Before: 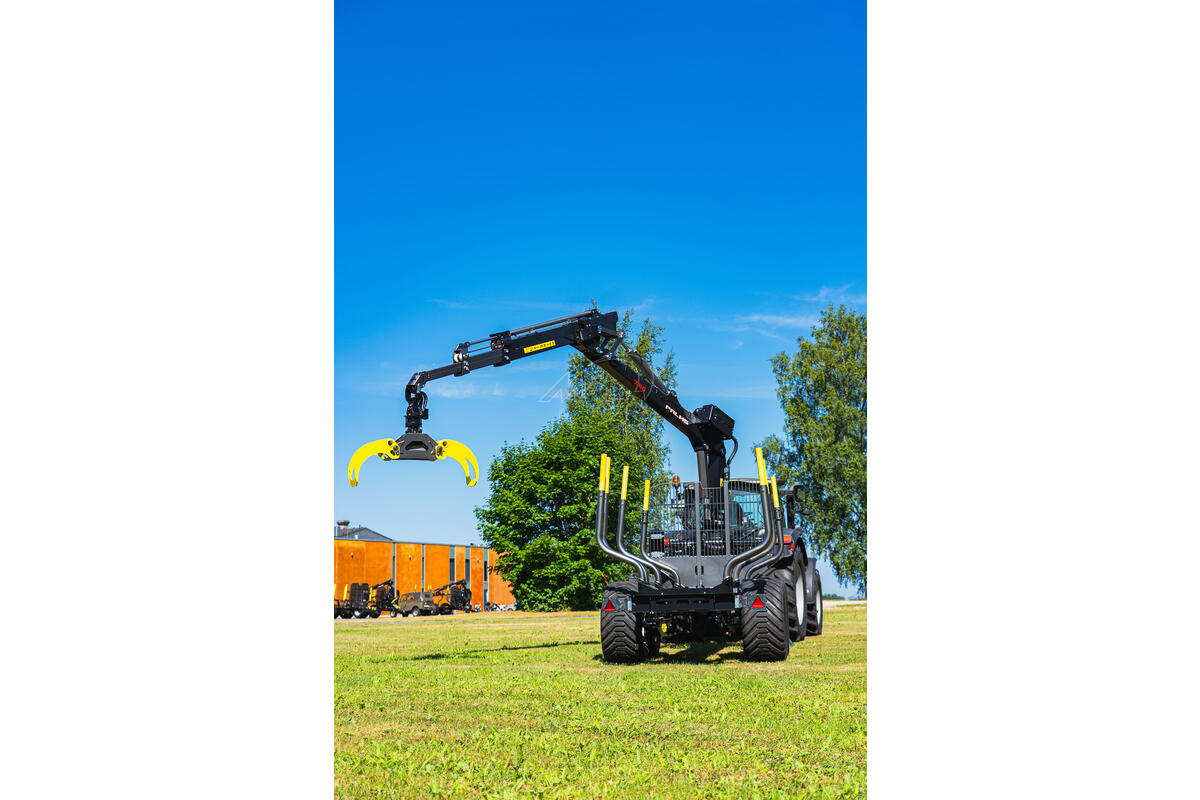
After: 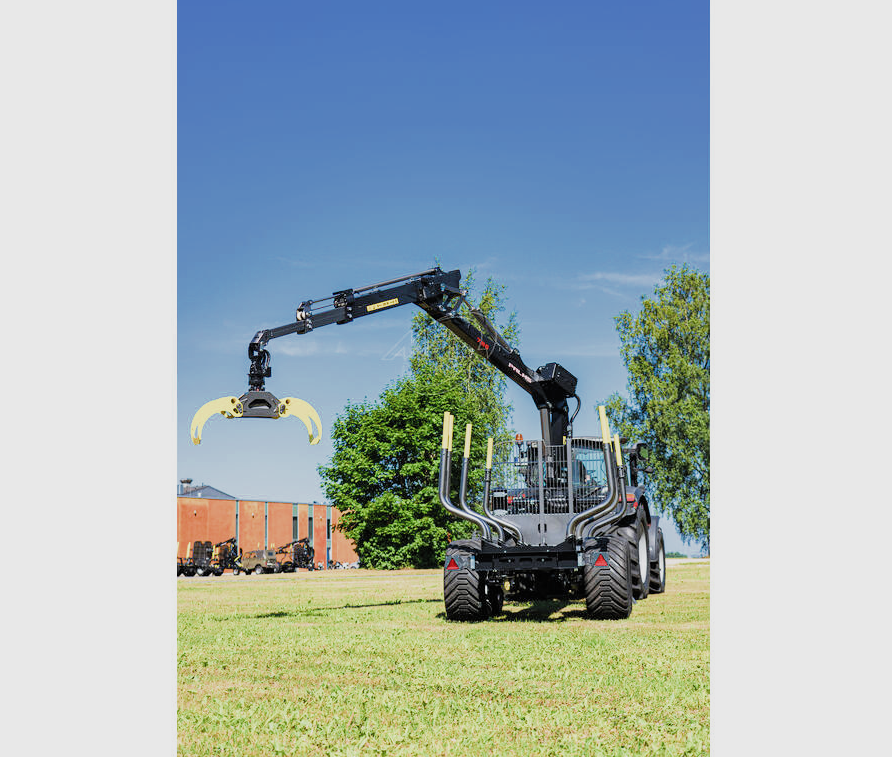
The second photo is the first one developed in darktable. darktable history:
exposure: black level correction 0, exposure 0.695 EV, compensate exposure bias true, compensate highlight preservation false
filmic rgb: black relative exposure -7.65 EV, white relative exposure 4.56 EV, hardness 3.61, add noise in highlights 0, preserve chrominance max RGB, color science v3 (2019), use custom middle-gray values true, contrast in highlights soft
crop and rotate: left 13.102%, top 5.355%, right 12.517%
